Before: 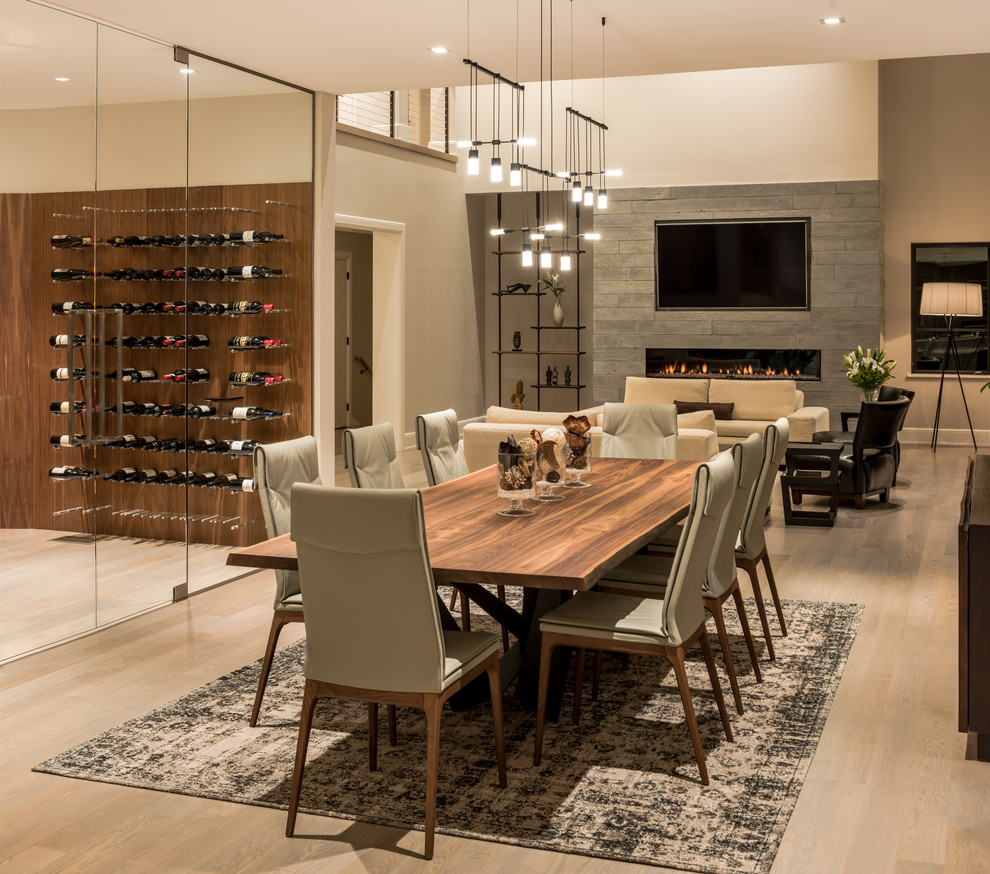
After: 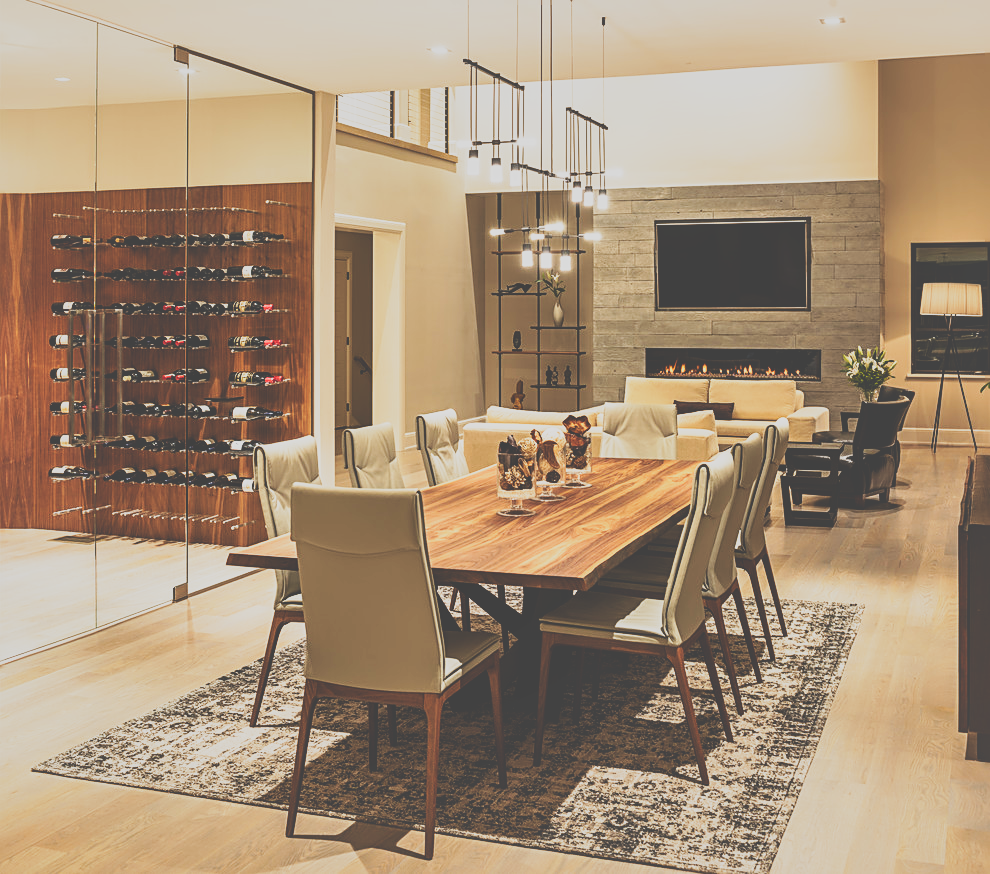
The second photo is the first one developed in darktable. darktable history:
shadows and highlights: on, module defaults
tone curve: curves: ch0 [(0, 0) (0.048, 0.024) (0.099, 0.082) (0.227, 0.255) (0.407, 0.482) (0.543, 0.634) (0.719, 0.77) (0.837, 0.843) (1, 0.906)]; ch1 [(0, 0) (0.3, 0.268) (0.404, 0.374) (0.475, 0.463) (0.501, 0.499) (0.514, 0.502) (0.551, 0.541) (0.643, 0.648) (0.682, 0.674) (0.802, 0.812) (1, 1)]; ch2 [(0, 0) (0.259, 0.207) (0.323, 0.311) (0.364, 0.368) (0.442, 0.461) (0.498, 0.498) (0.531, 0.528) (0.581, 0.602) (0.629, 0.659) (0.768, 0.728) (1, 1)], preserve colors none
sharpen: on, module defaults
base curve: curves: ch0 [(0, 0.036) (0.007, 0.037) (0.604, 0.887) (1, 1)], preserve colors none
